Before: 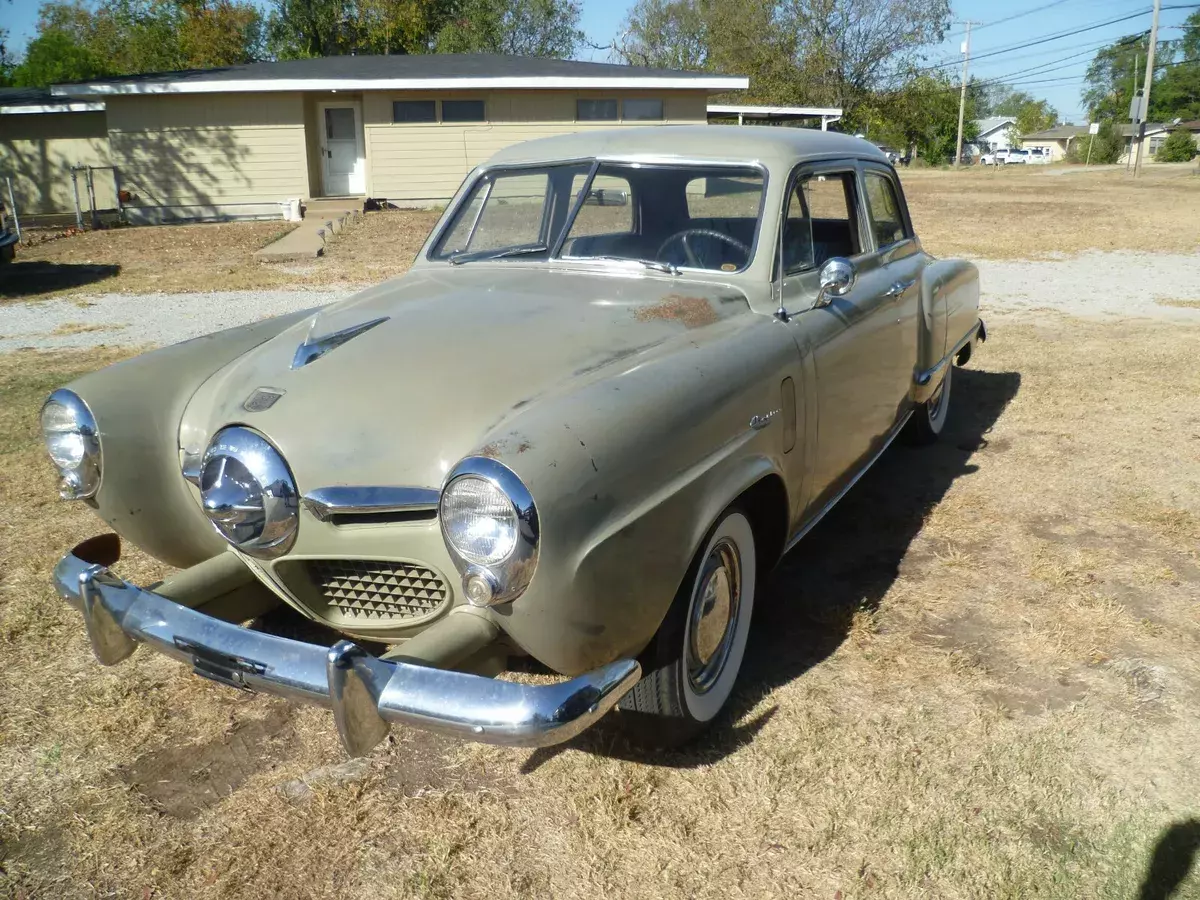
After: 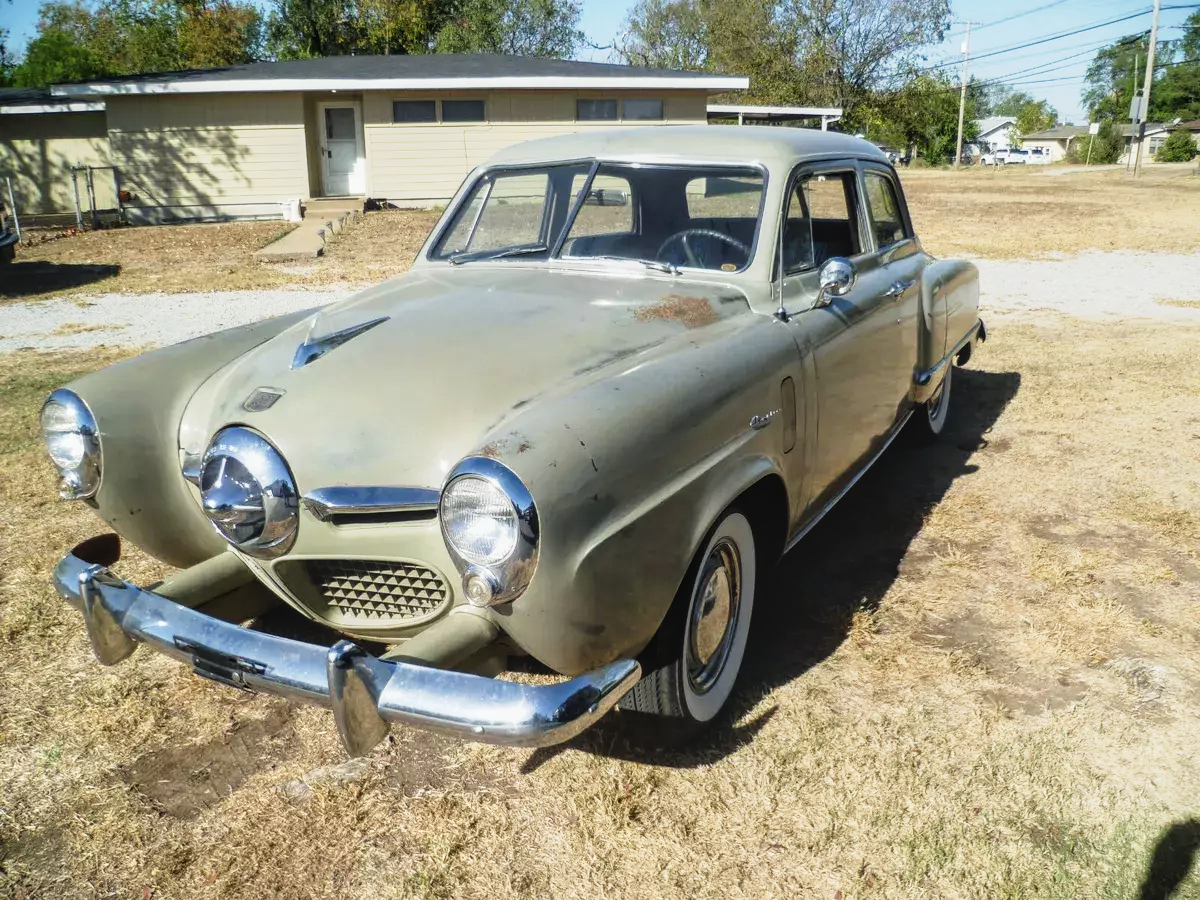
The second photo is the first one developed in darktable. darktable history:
local contrast: on, module defaults
filmic rgb: black relative exposure -9.5 EV, white relative exposure 3.02 EV, hardness 6.12
tone curve: curves: ch0 [(0, 0) (0.003, 0.045) (0.011, 0.051) (0.025, 0.057) (0.044, 0.074) (0.069, 0.096) (0.1, 0.125) (0.136, 0.16) (0.177, 0.201) (0.224, 0.242) (0.277, 0.299) (0.335, 0.362) (0.399, 0.432) (0.468, 0.512) (0.543, 0.601) (0.623, 0.691) (0.709, 0.786) (0.801, 0.876) (0.898, 0.927) (1, 1)], preserve colors none
